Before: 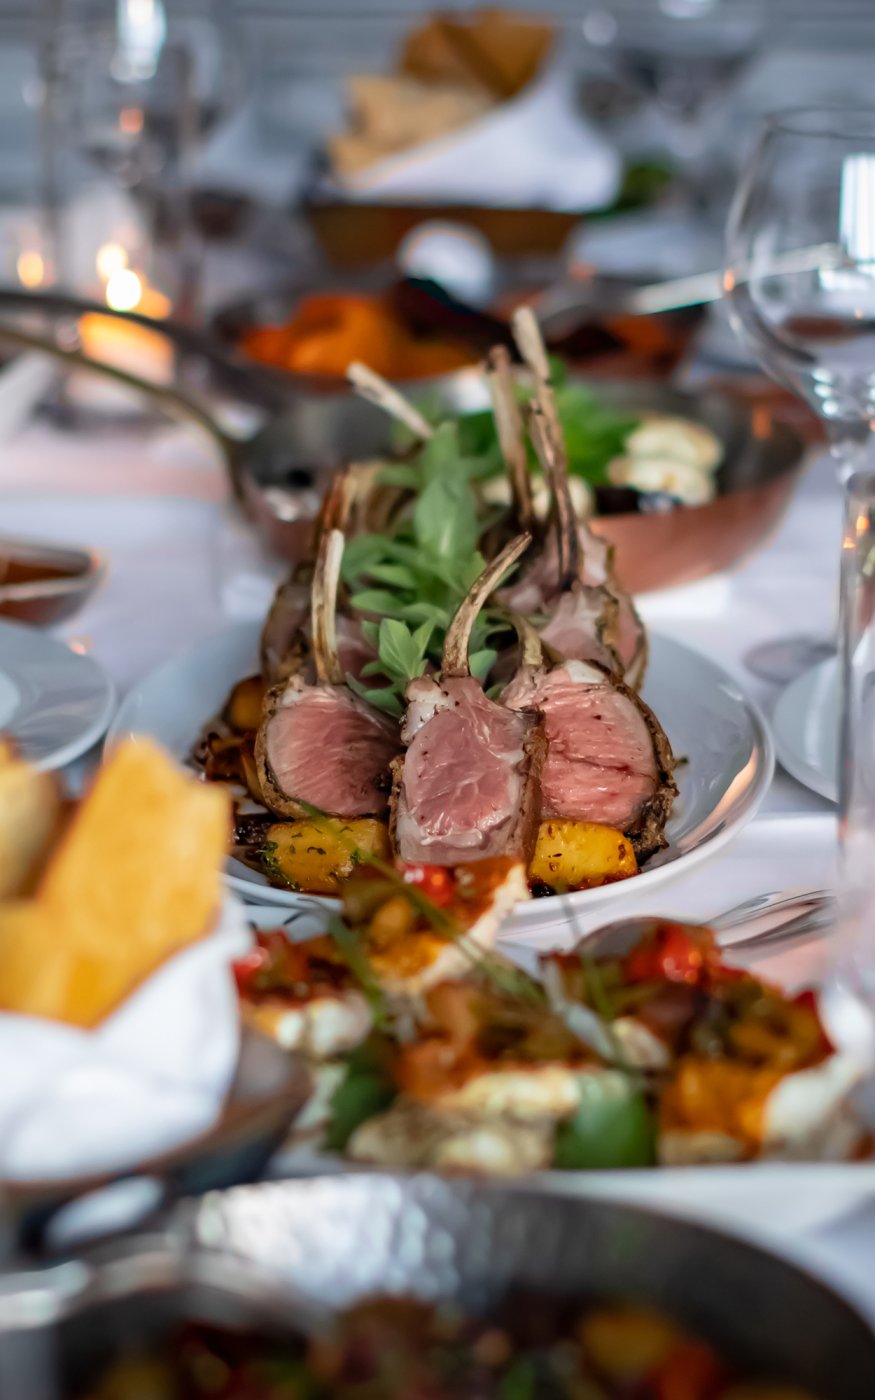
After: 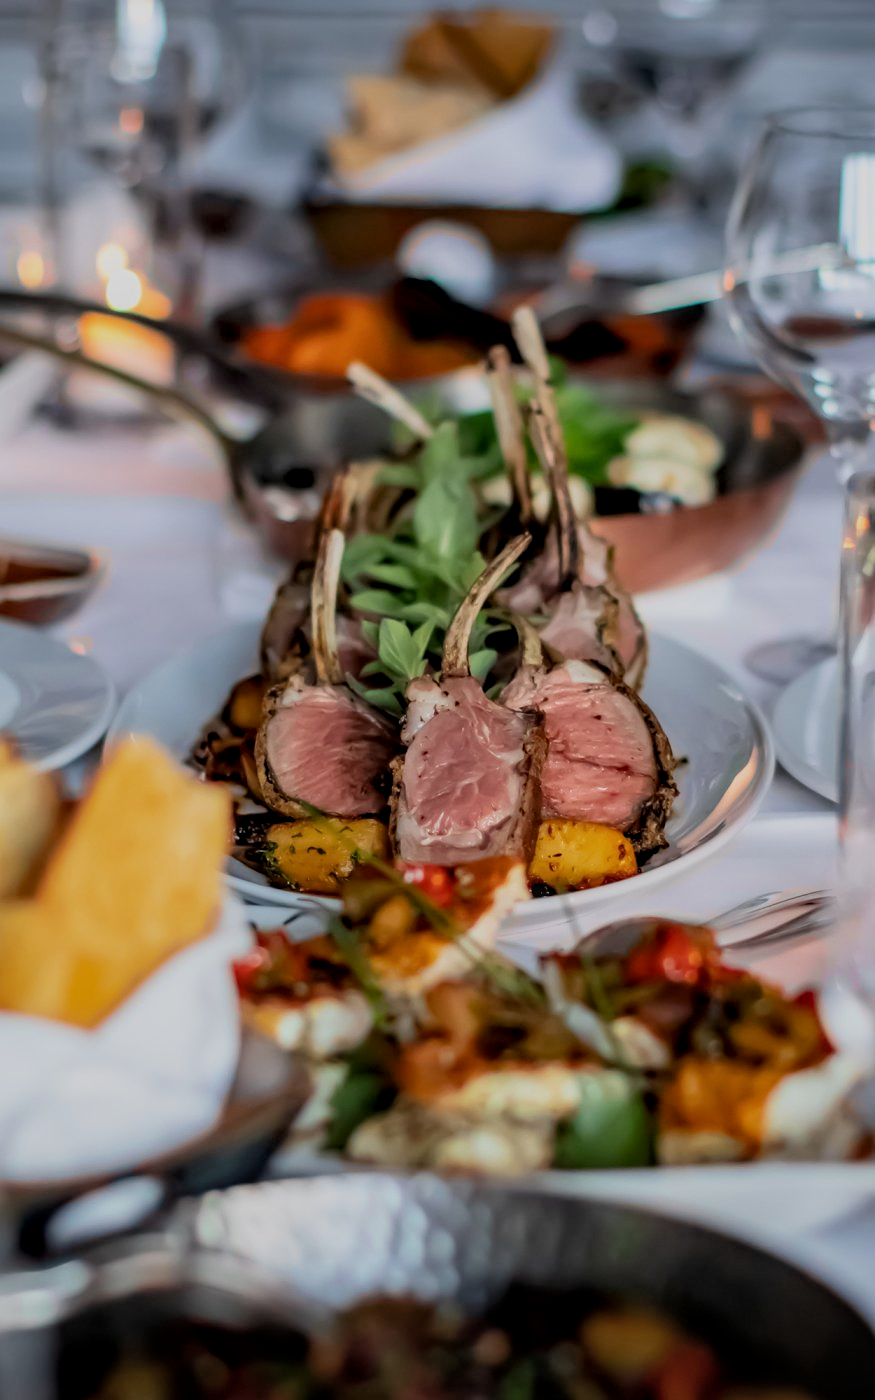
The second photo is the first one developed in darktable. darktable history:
local contrast: on, module defaults
filmic rgb: black relative exposure -7.15 EV, white relative exposure 5.36 EV, hardness 3.02, color science v6 (2022)
